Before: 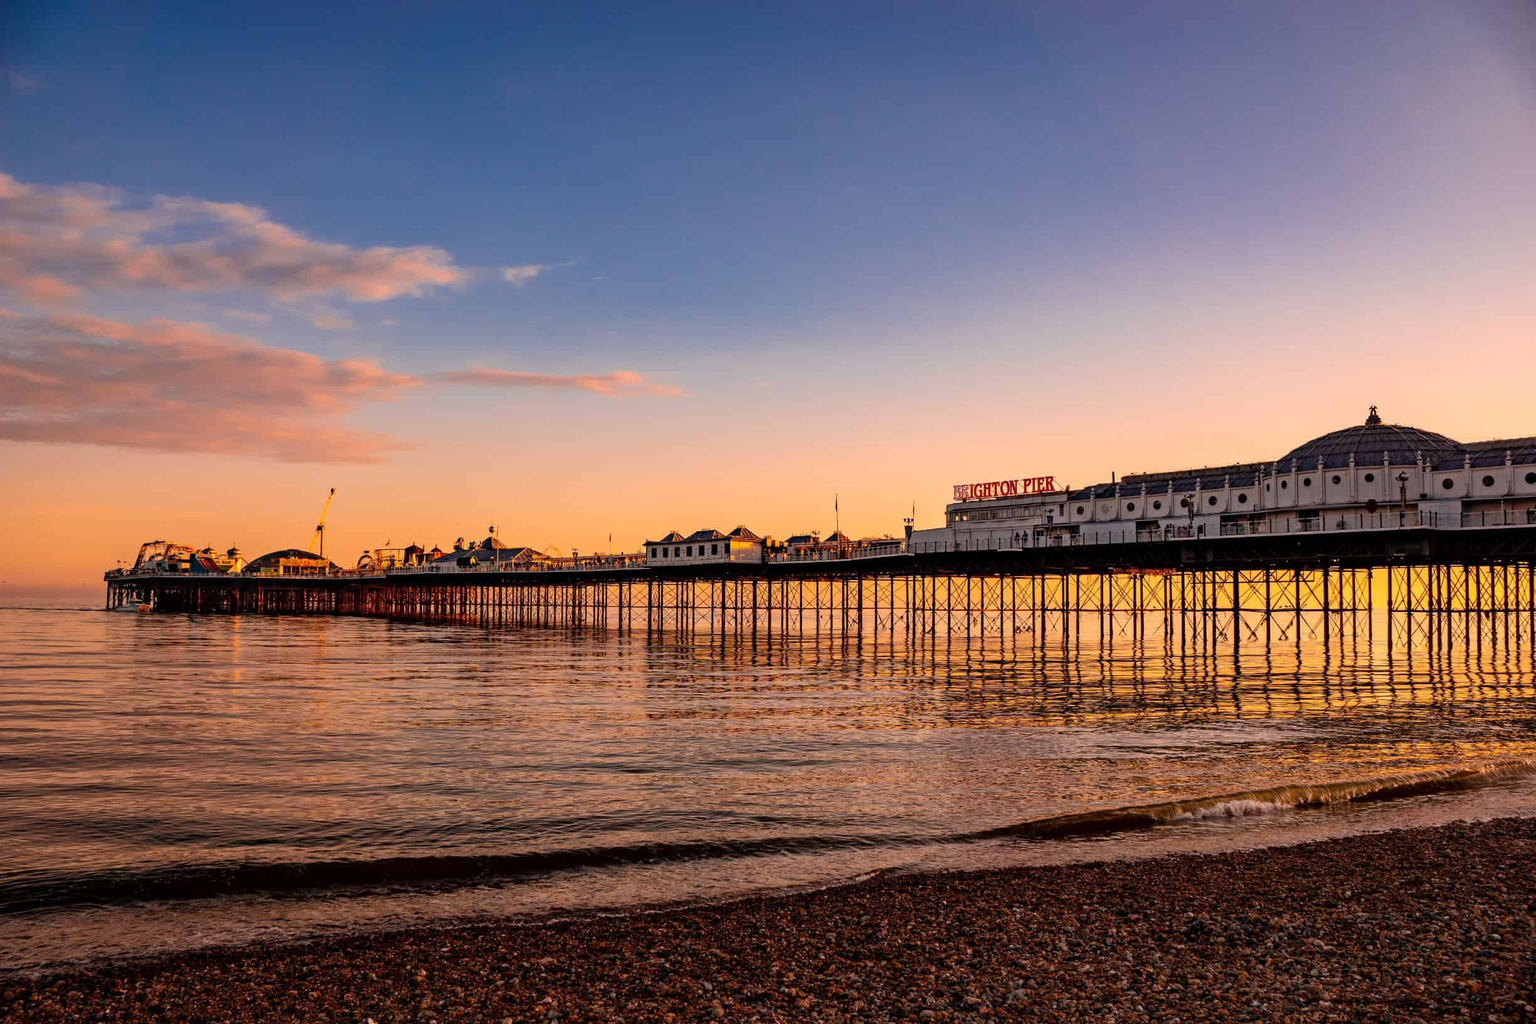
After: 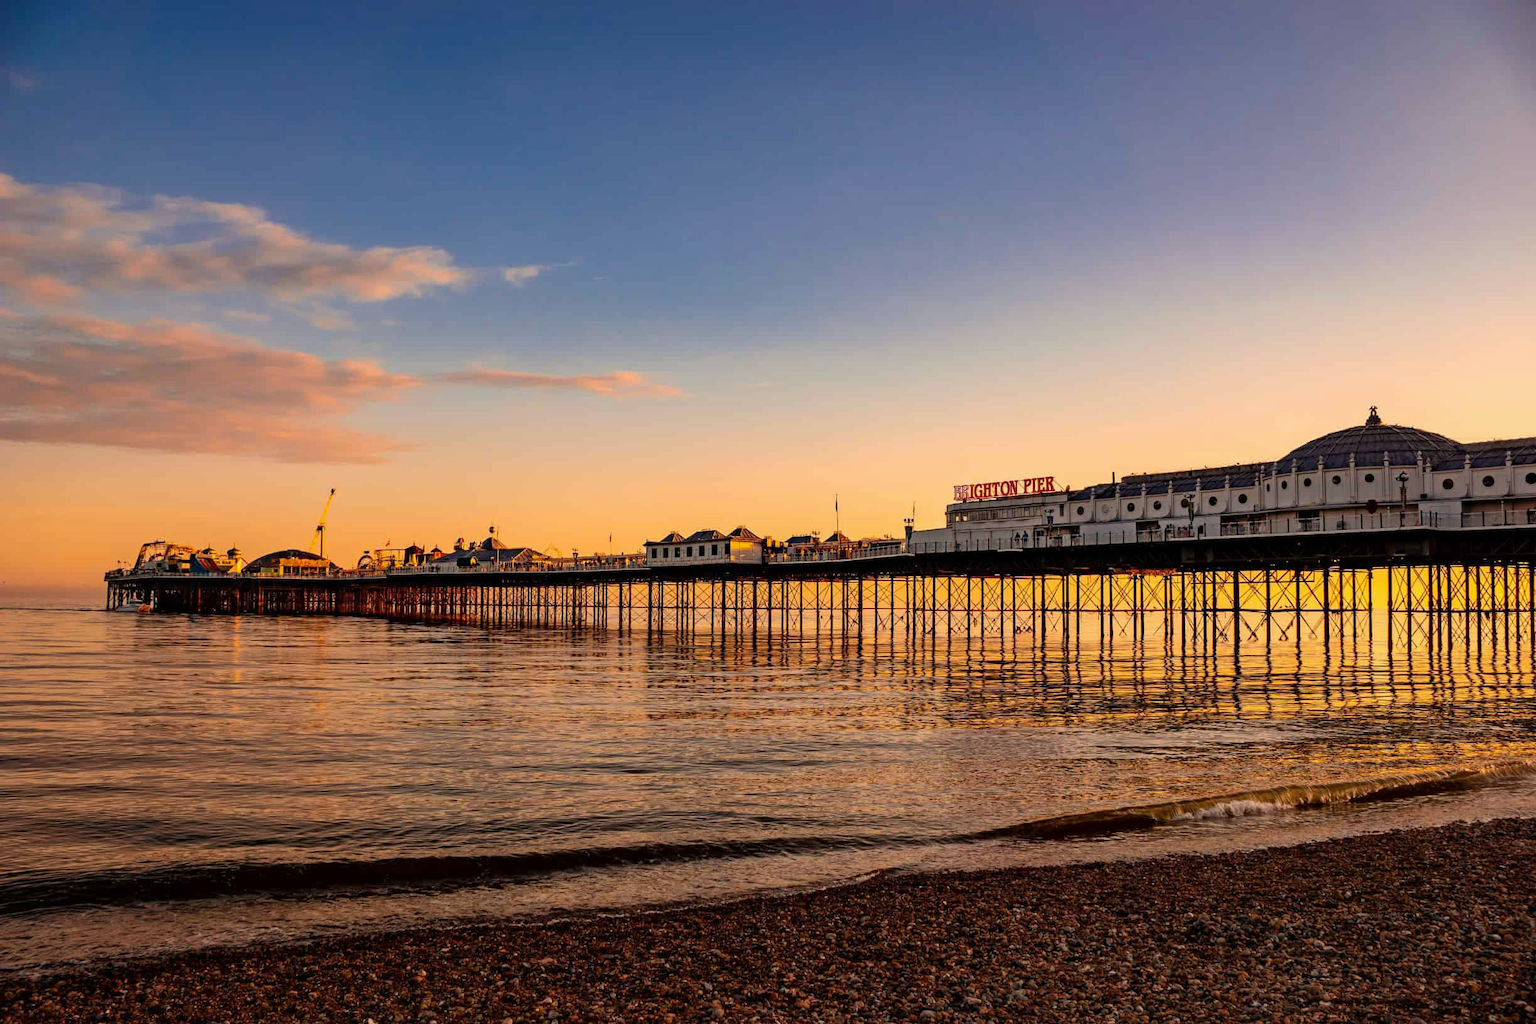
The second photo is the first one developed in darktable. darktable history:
tone curve: curves: ch0 [(0, 0) (0.003, 0.003) (0.011, 0.011) (0.025, 0.025) (0.044, 0.045) (0.069, 0.07) (0.1, 0.1) (0.136, 0.137) (0.177, 0.179) (0.224, 0.226) (0.277, 0.279) (0.335, 0.338) (0.399, 0.402) (0.468, 0.472) (0.543, 0.547) (0.623, 0.628) (0.709, 0.715) (0.801, 0.807) (0.898, 0.902) (1, 1)], color space Lab, independent channels, preserve colors none
color correction: highlights a* -4.24, highlights b* 7.32
